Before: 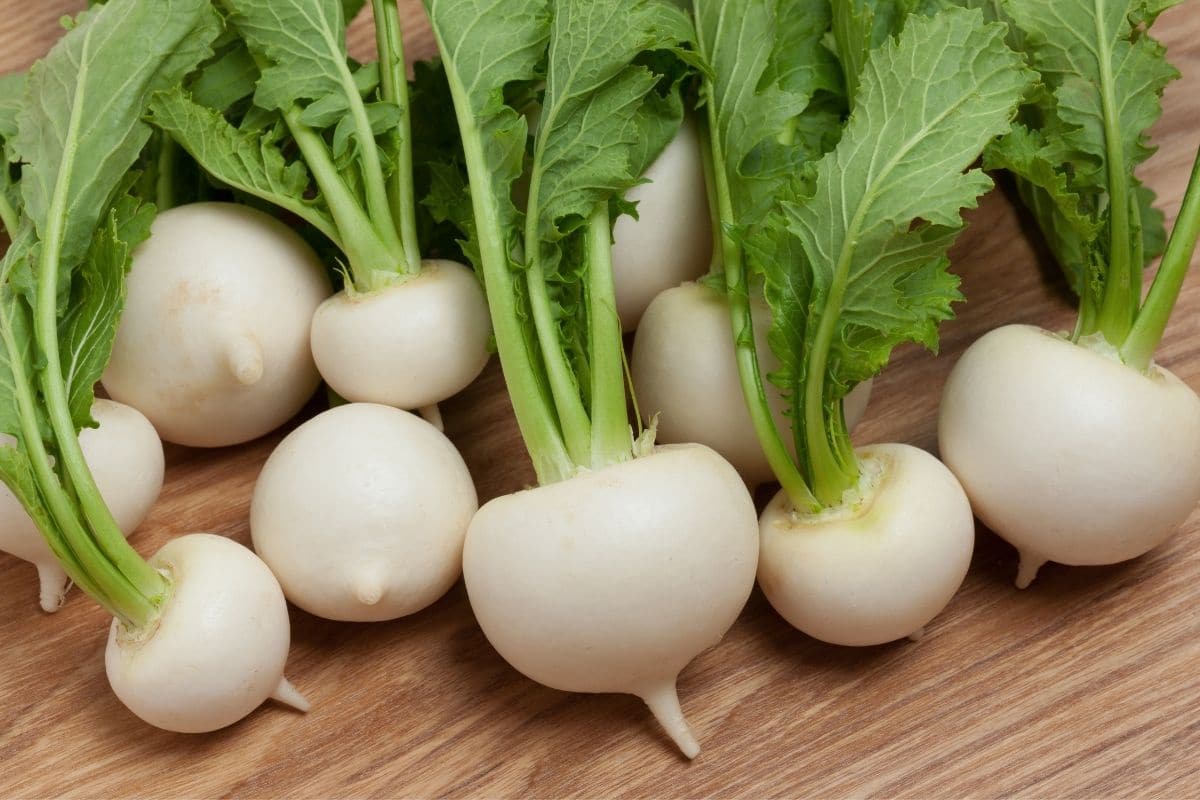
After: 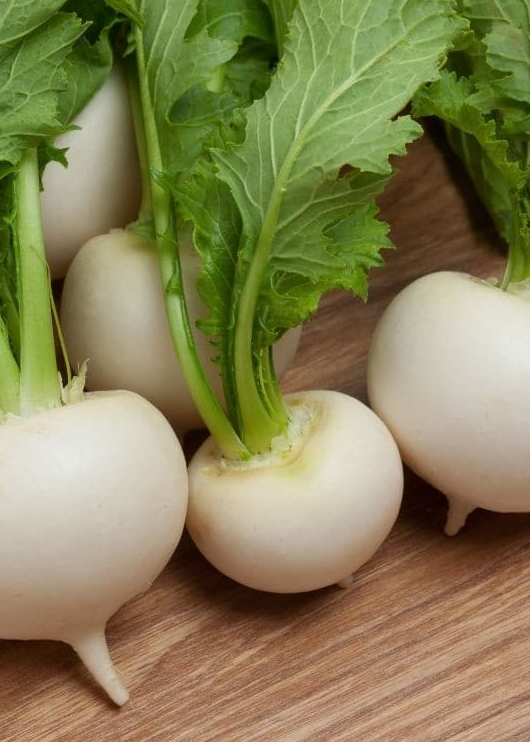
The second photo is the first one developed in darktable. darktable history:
white balance: emerald 1
crop: left 47.628%, top 6.643%, right 7.874%
